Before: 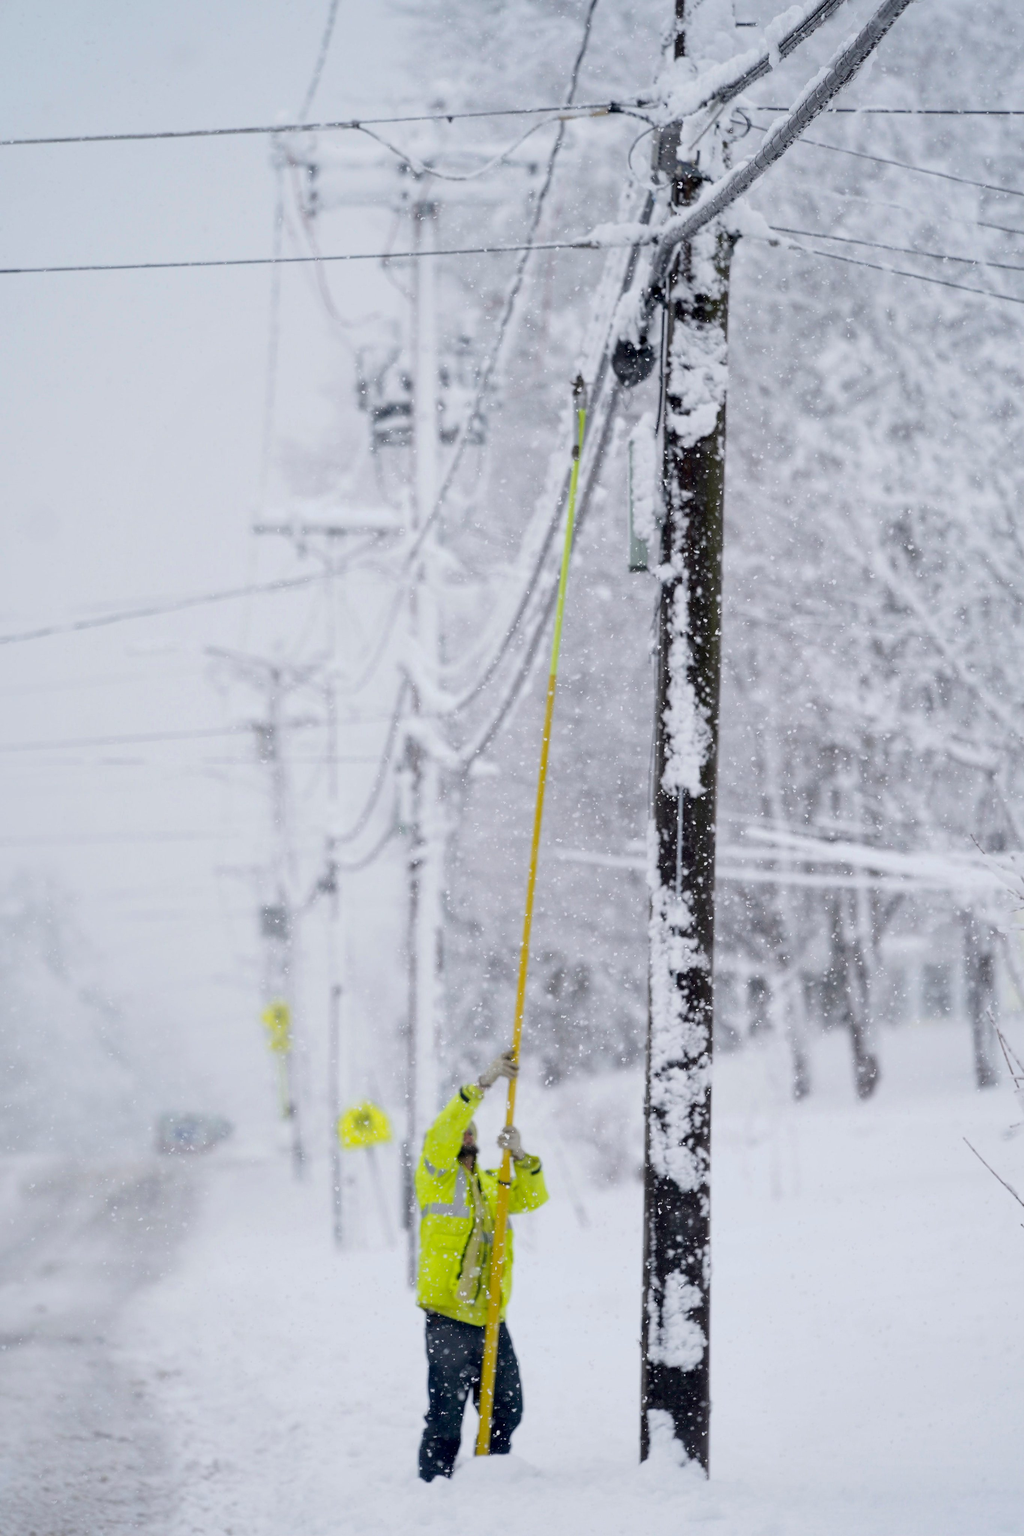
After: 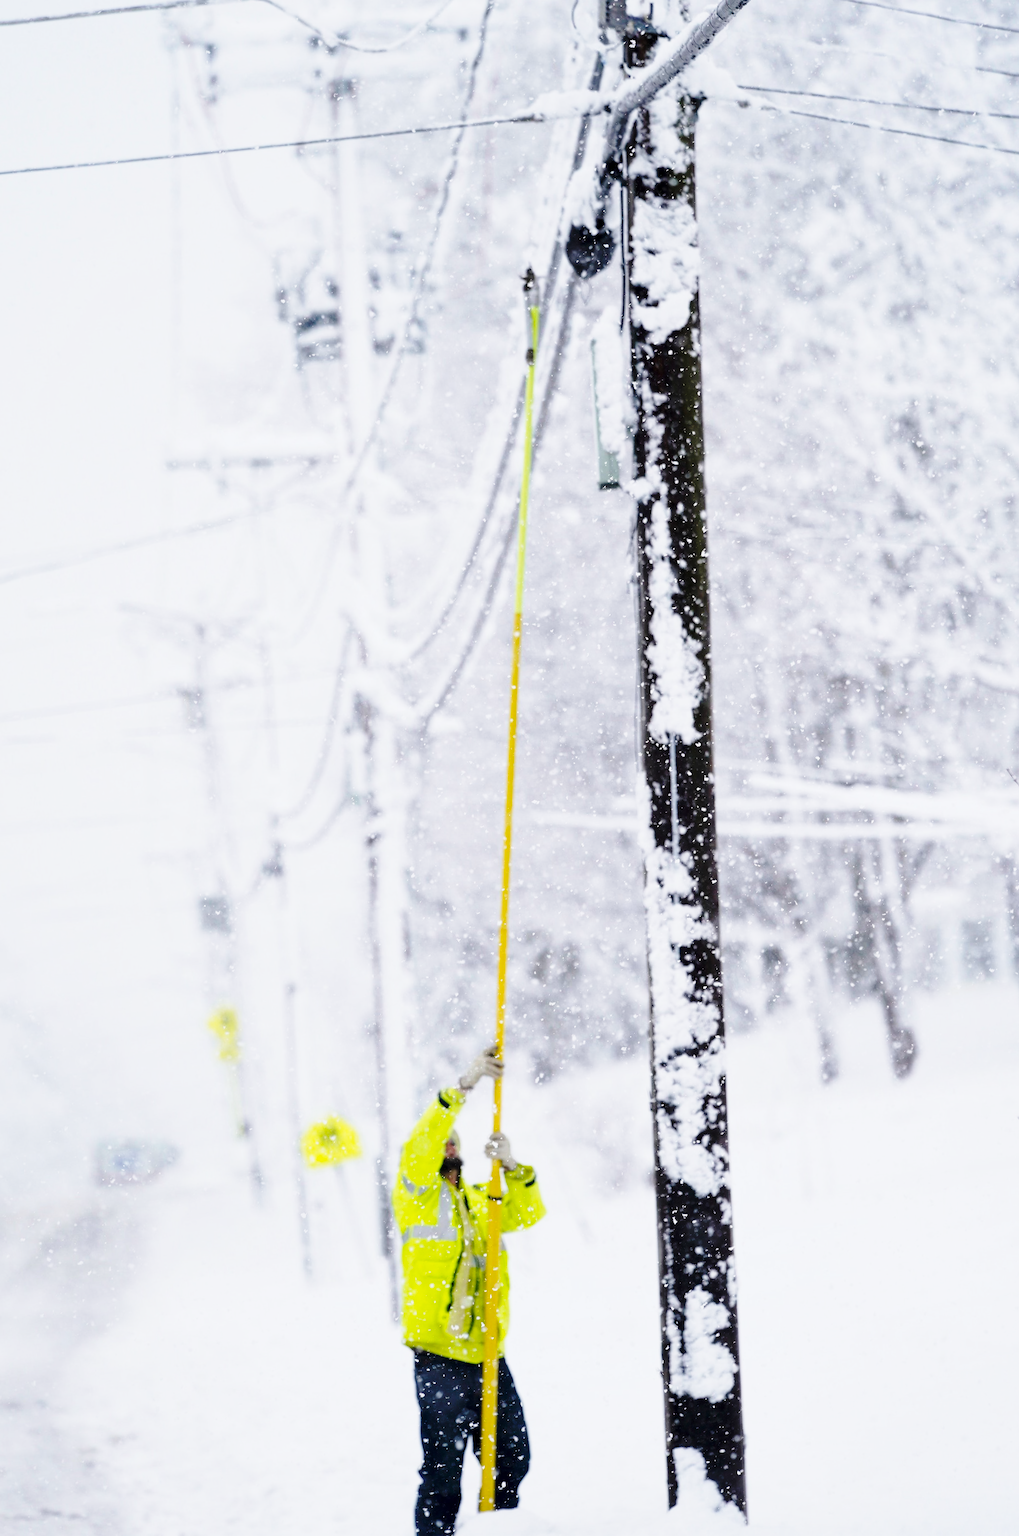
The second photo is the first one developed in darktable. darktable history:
crop and rotate: angle 3.19°, left 6.093%, top 5.692%
base curve: curves: ch0 [(0, 0) (0.04, 0.03) (0.133, 0.232) (0.448, 0.748) (0.843, 0.968) (1, 1)], preserve colors none
